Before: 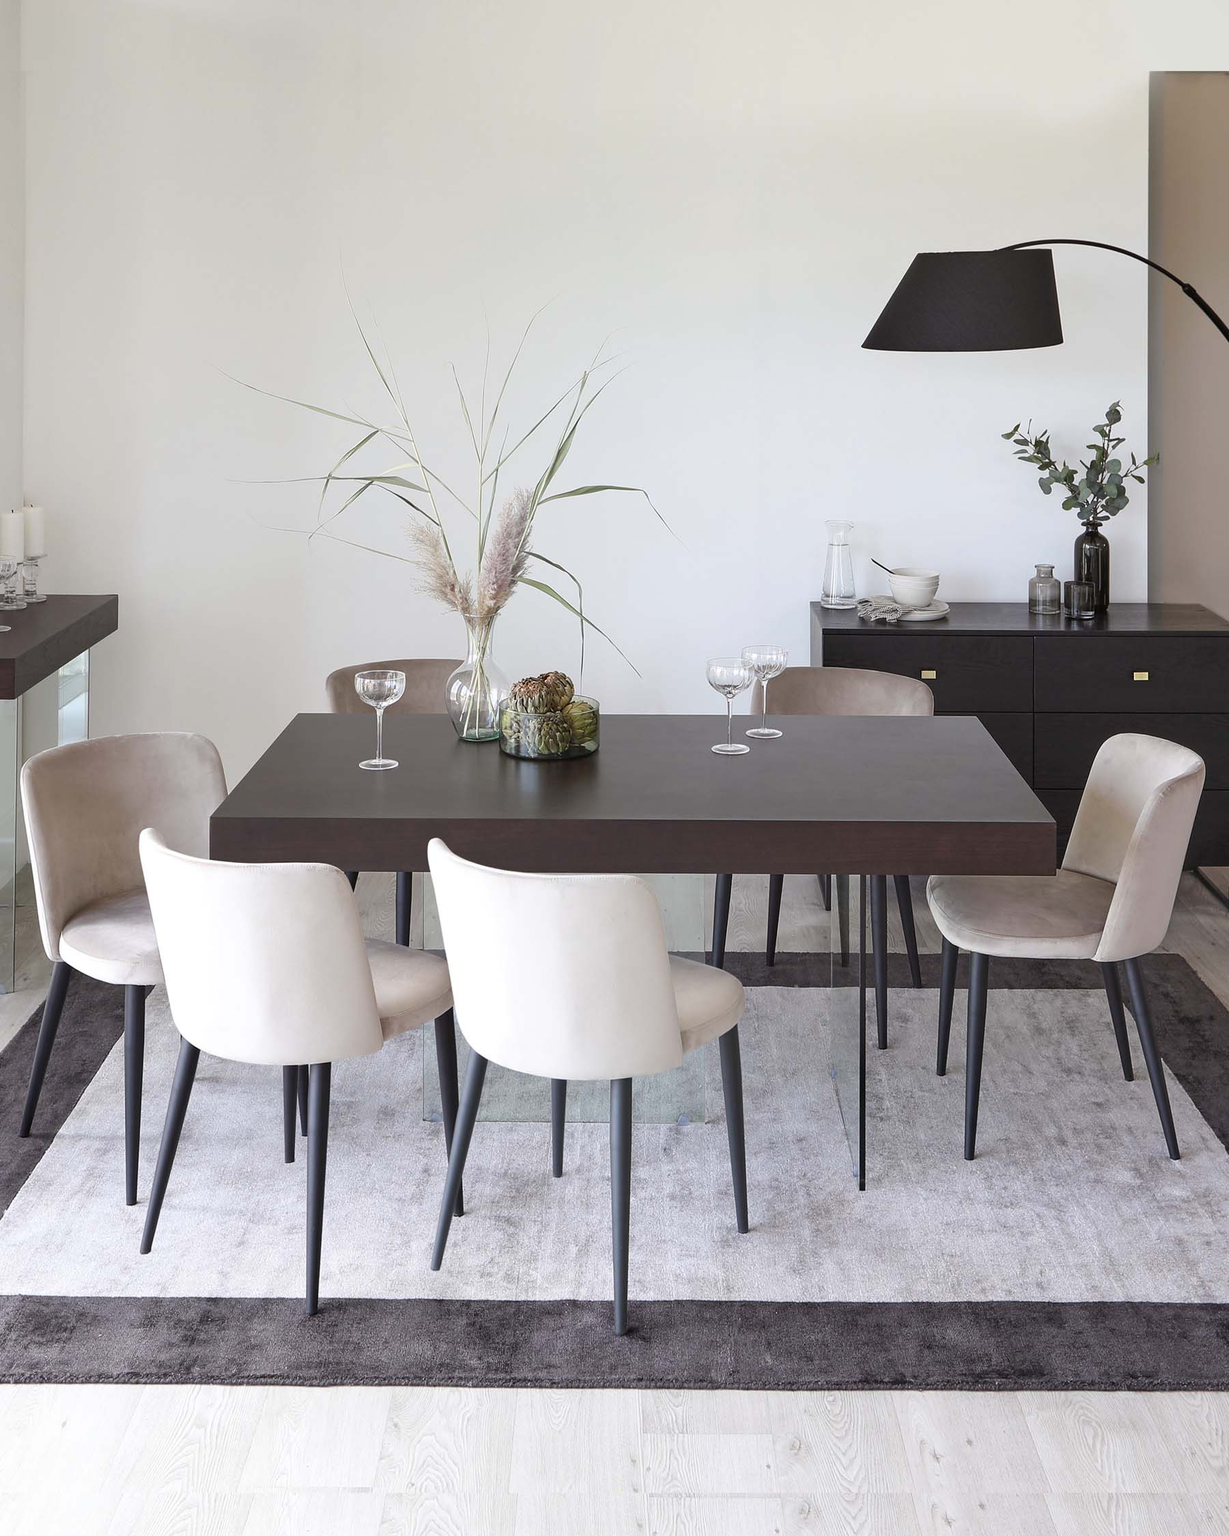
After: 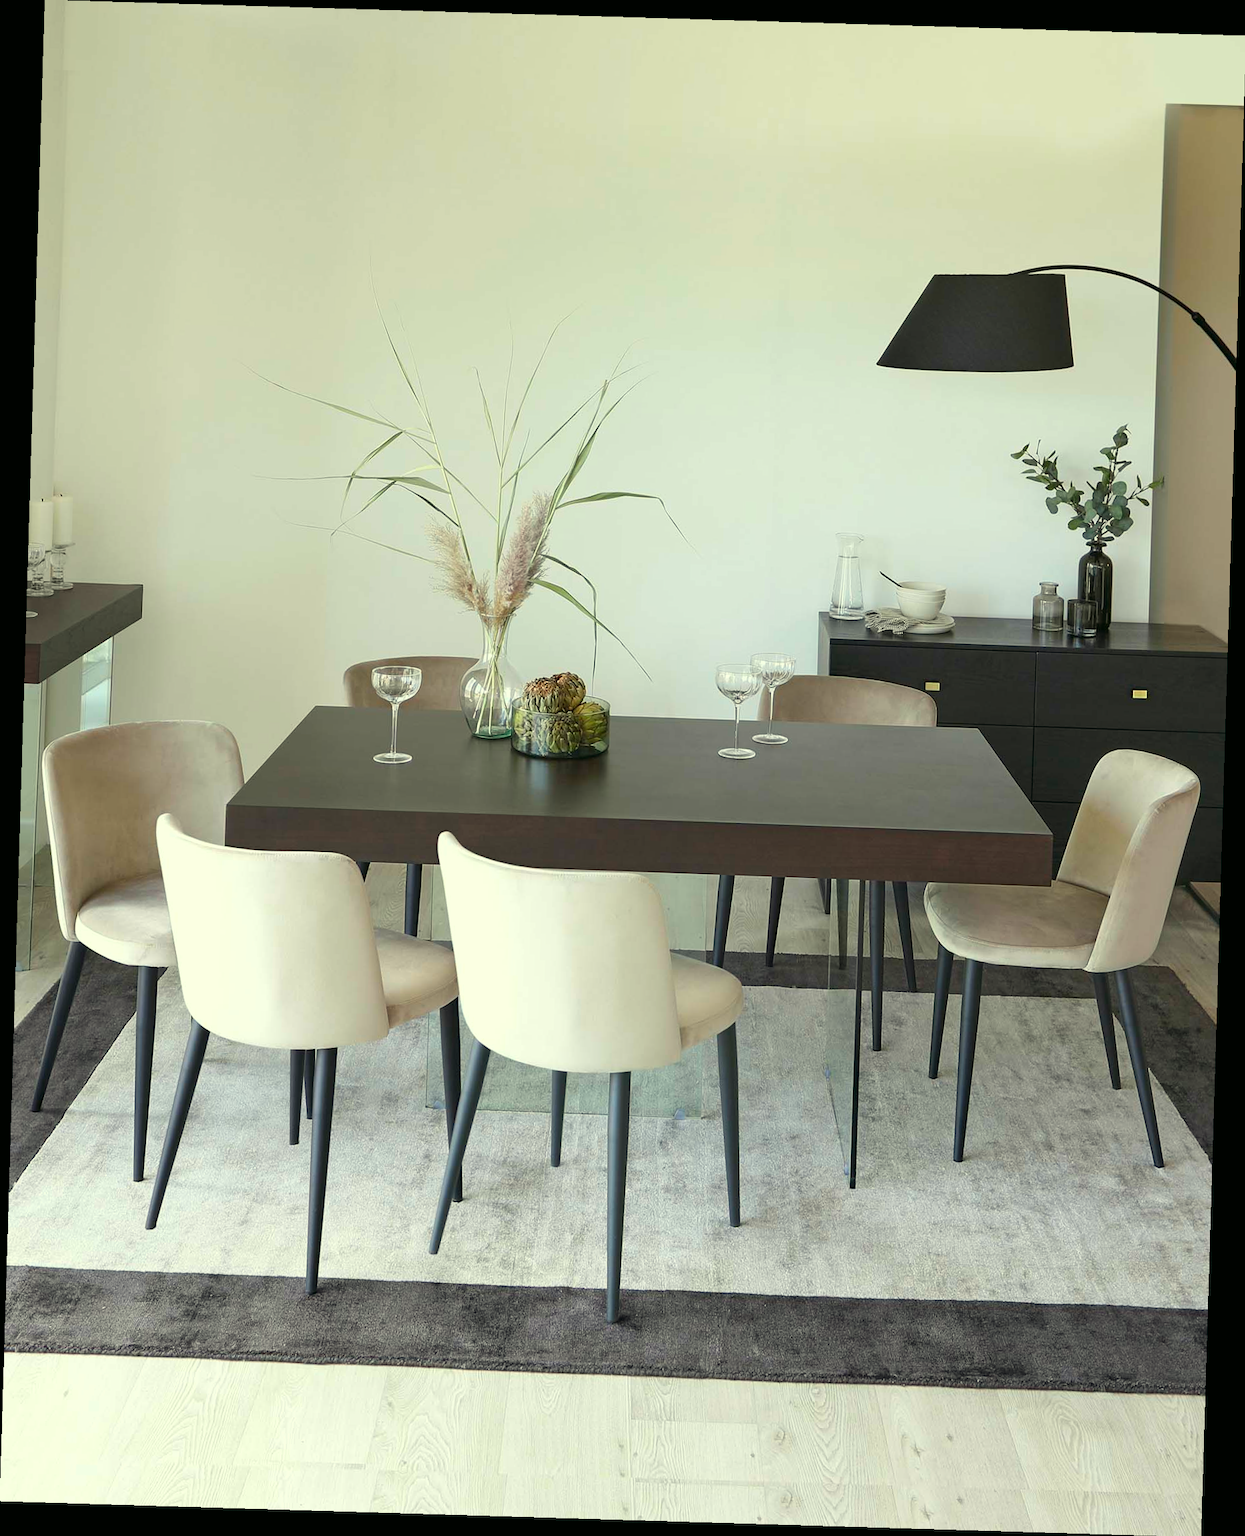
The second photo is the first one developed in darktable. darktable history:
rotate and perspective: rotation 1.72°, automatic cropping off
white balance: red 1.045, blue 0.932
color correction: highlights a* -7.33, highlights b* 1.26, shadows a* -3.55, saturation 1.4
